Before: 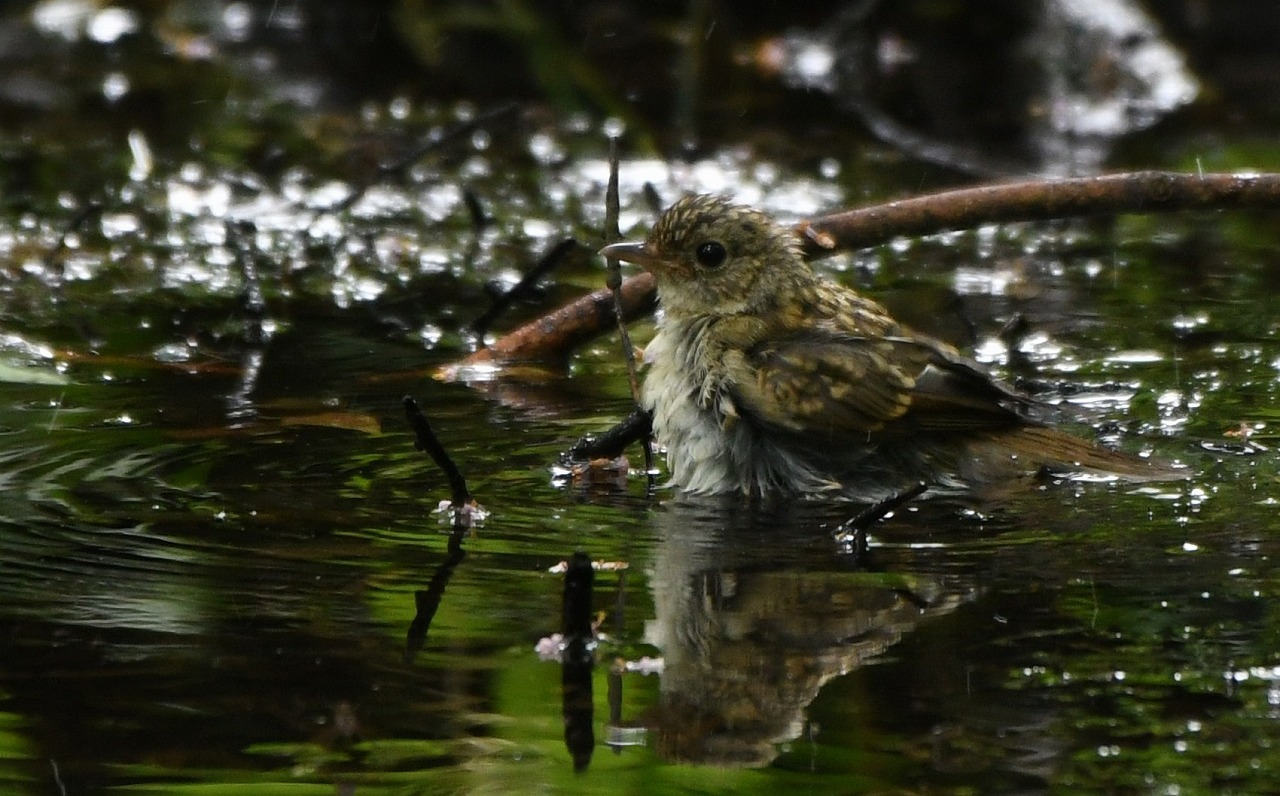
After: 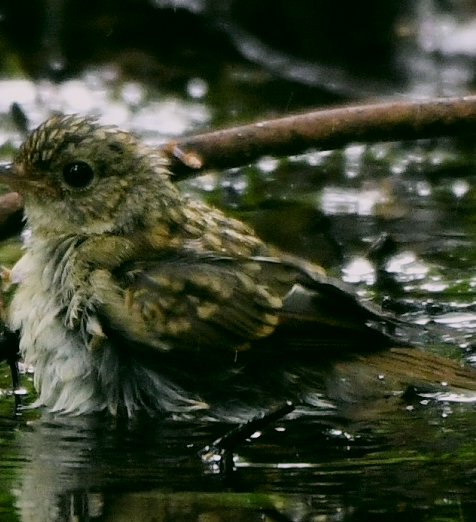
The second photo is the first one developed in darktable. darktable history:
color calibration: gray › normalize channels true, illuminant as shot in camera, x 0.358, y 0.373, temperature 4628.91 K, gamut compression 0.003
exposure: exposure 0.206 EV, compensate highlight preservation false
crop and rotate: left 49.488%, top 10.151%, right 13.263%, bottom 24.249%
filmic rgb: black relative exposure -7.98 EV, white relative exposure 4.05 EV, hardness 4.19
color correction: highlights a* 4.39, highlights b* 4.93, shadows a* -8.06, shadows b* 4.81
